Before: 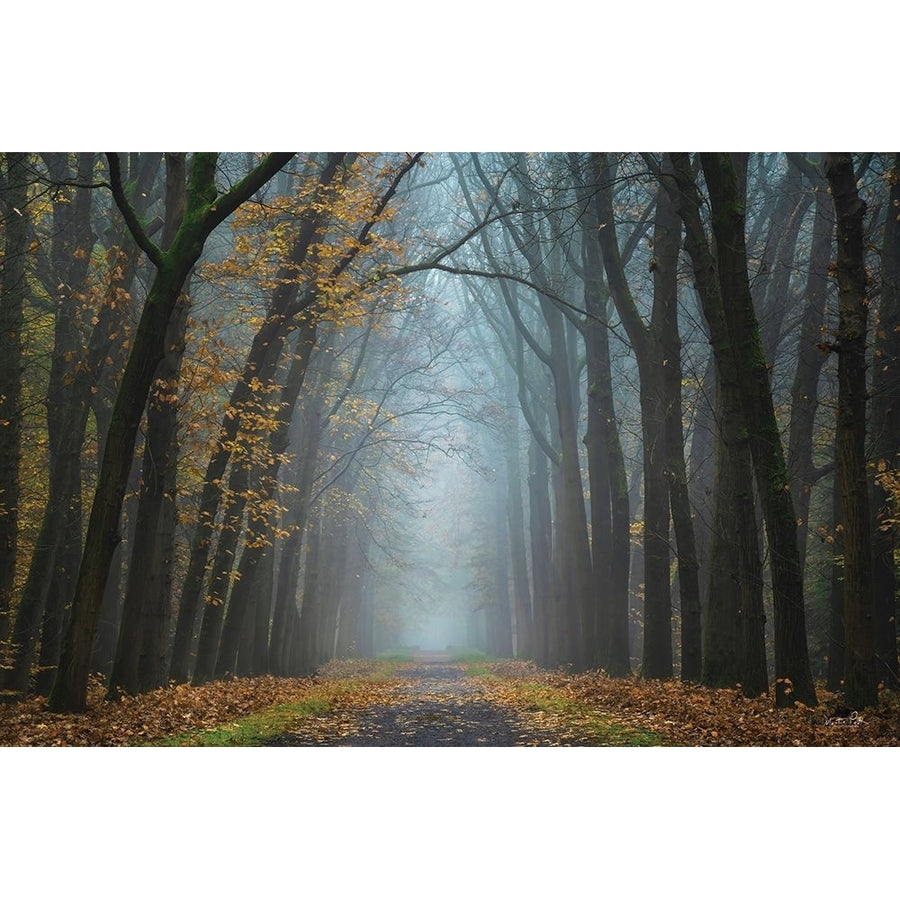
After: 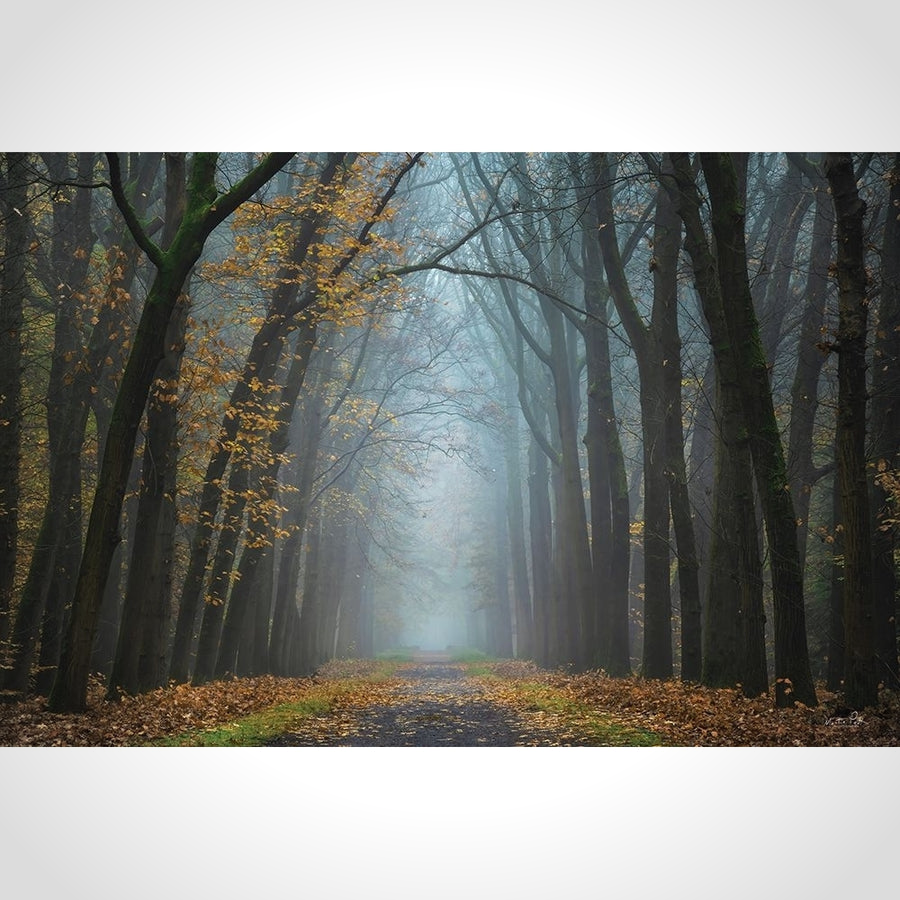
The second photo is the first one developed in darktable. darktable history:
vignetting: brightness -0.283
